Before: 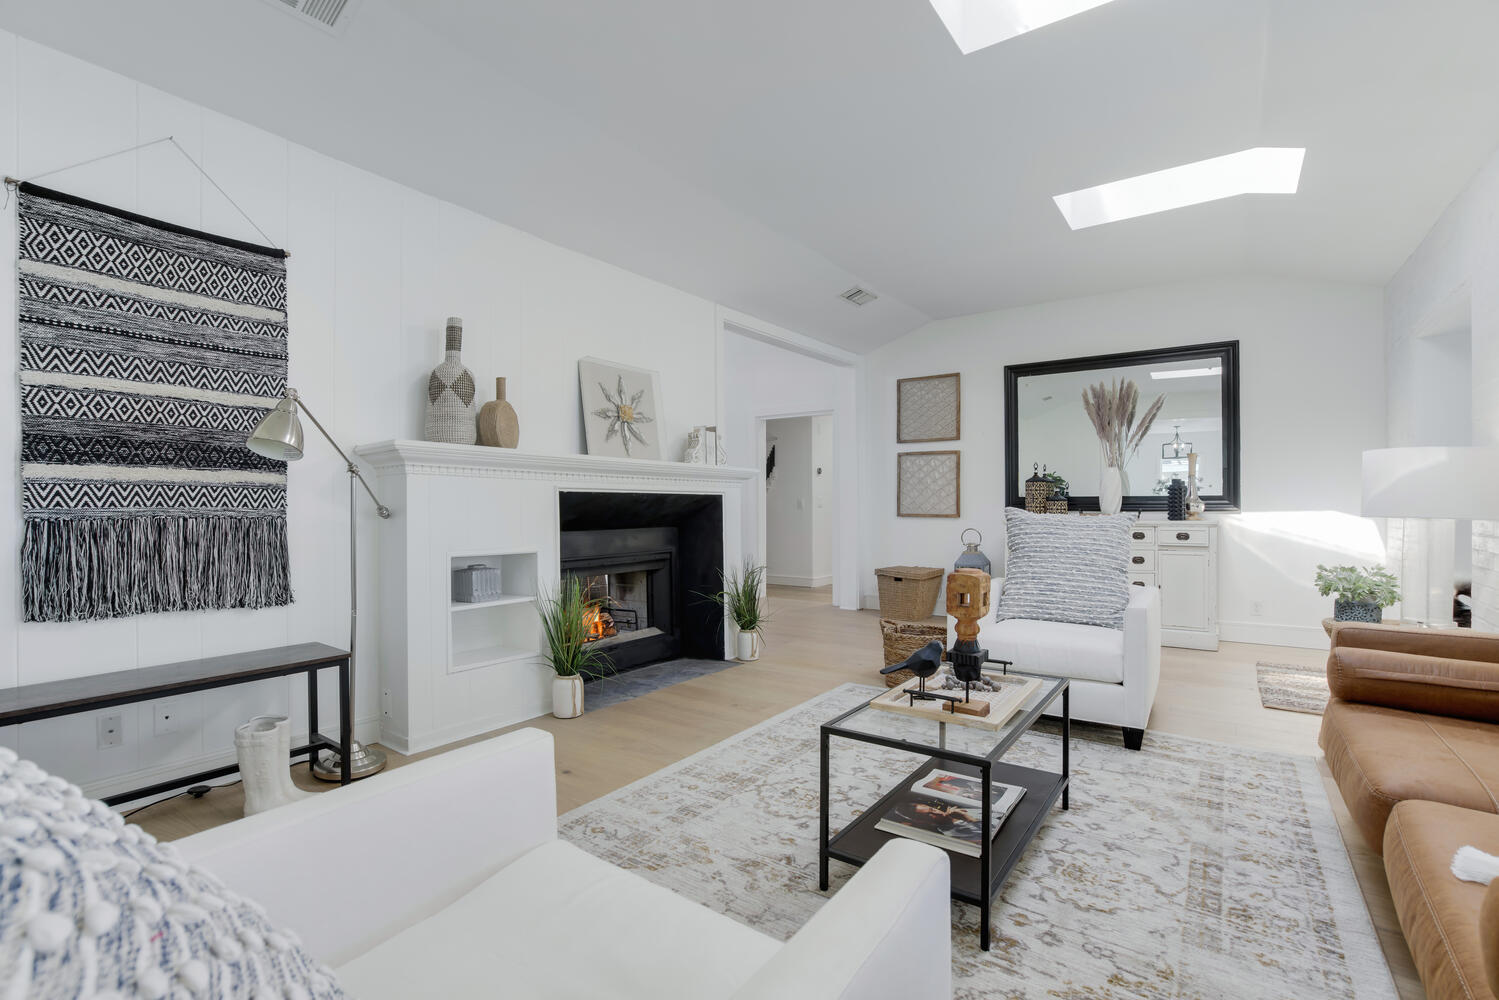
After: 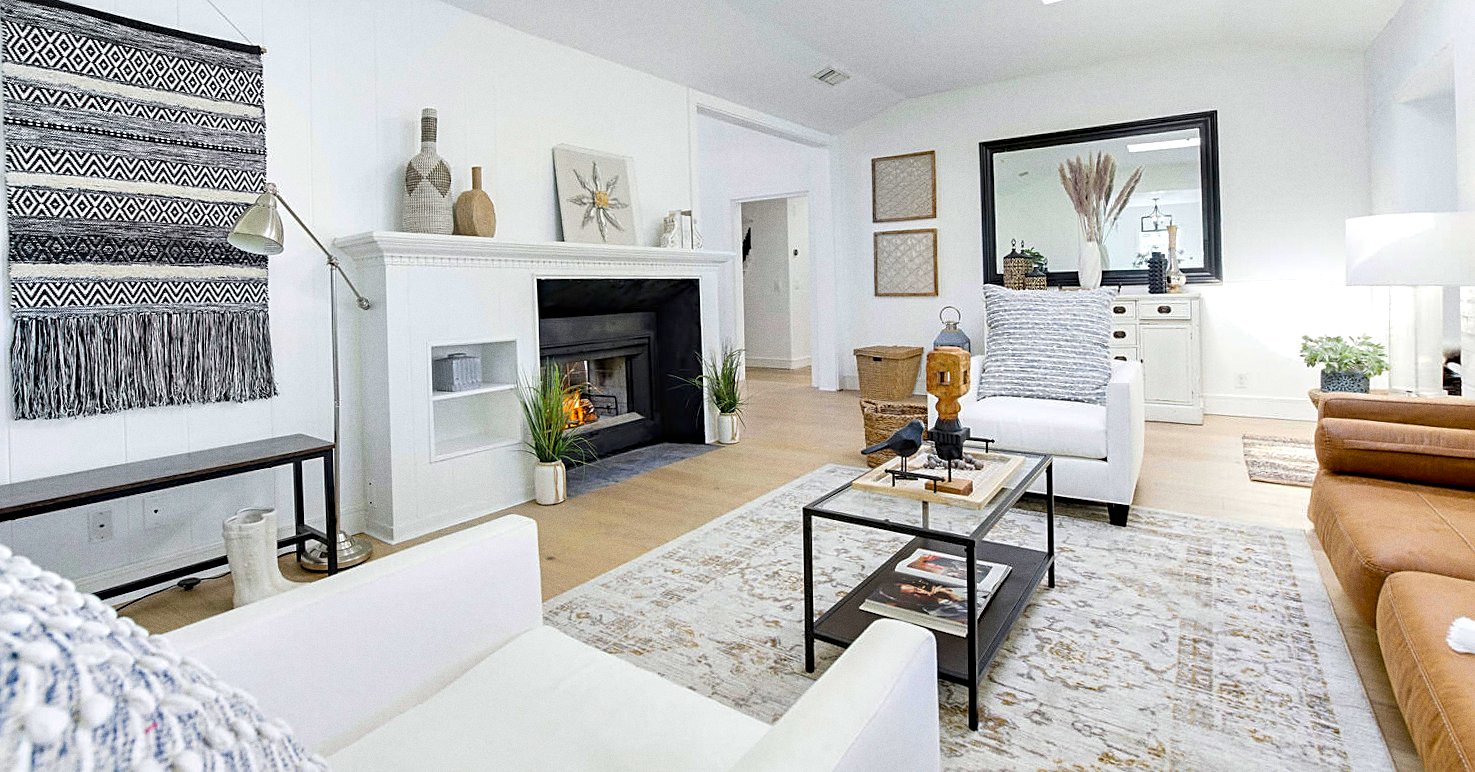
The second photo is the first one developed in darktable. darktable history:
sharpen: on, module defaults
crop and rotate: top 19.998%
white balance: emerald 1
grain: on, module defaults
exposure: black level correction 0, exposure 0.6 EV, compensate exposure bias true, compensate highlight preservation false
haze removal: compatibility mode true, adaptive false
rotate and perspective: rotation -1.32°, lens shift (horizontal) -0.031, crop left 0.015, crop right 0.985, crop top 0.047, crop bottom 0.982
color balance rgb: perceptual saturation grading › global saturation 20%, global vibrance 20%
